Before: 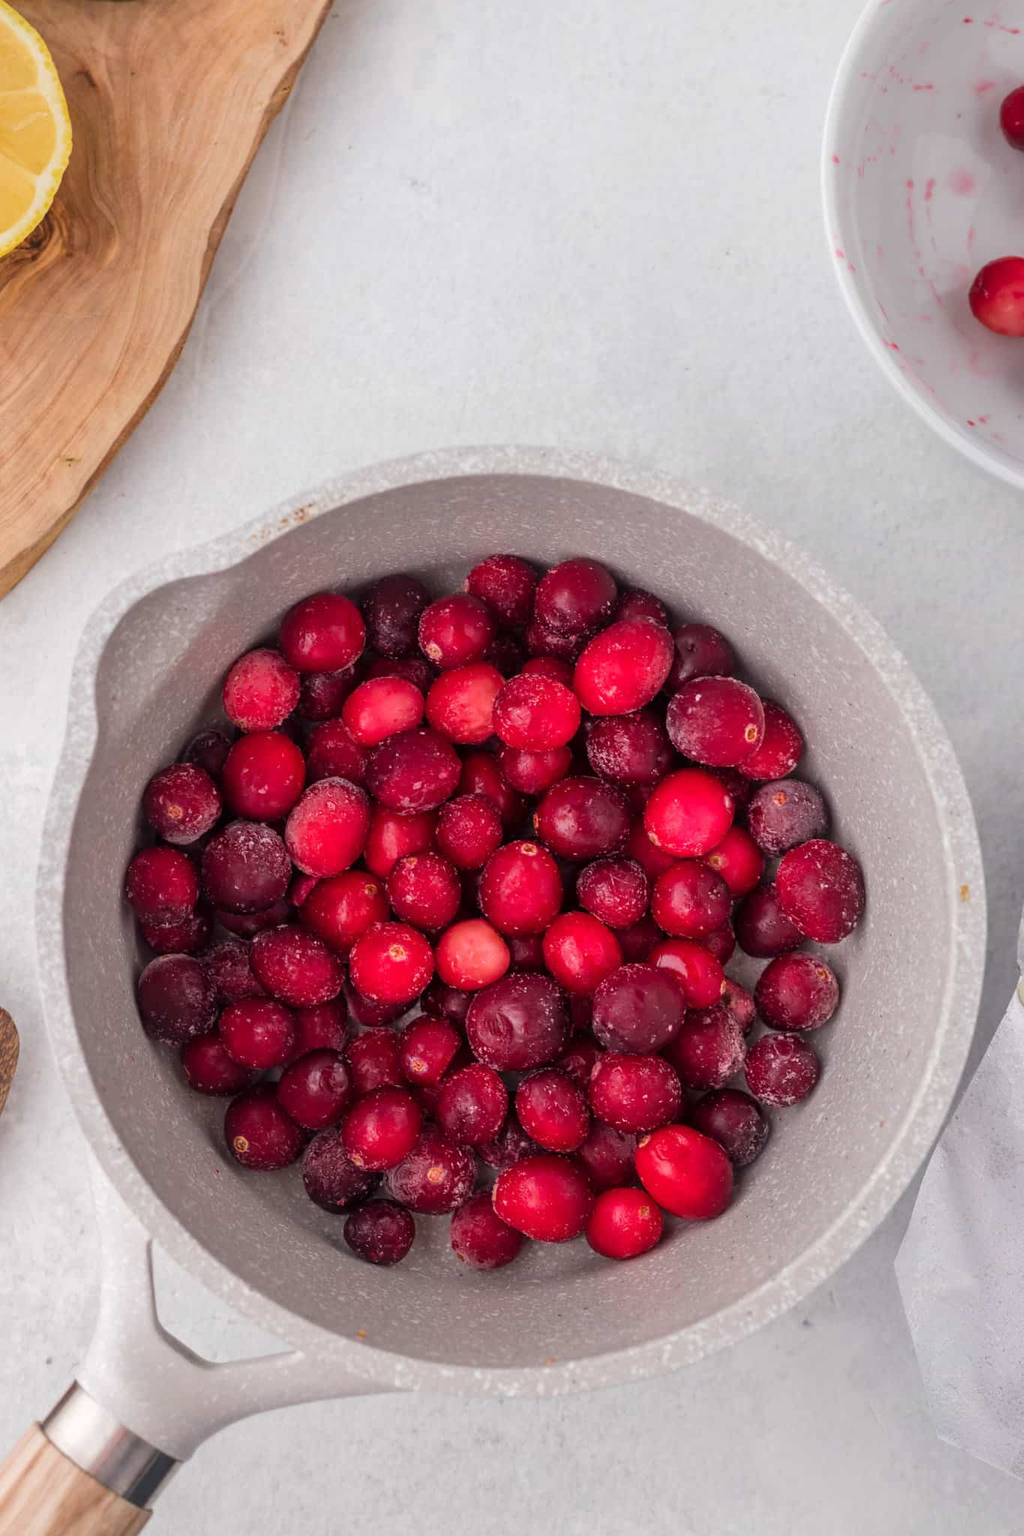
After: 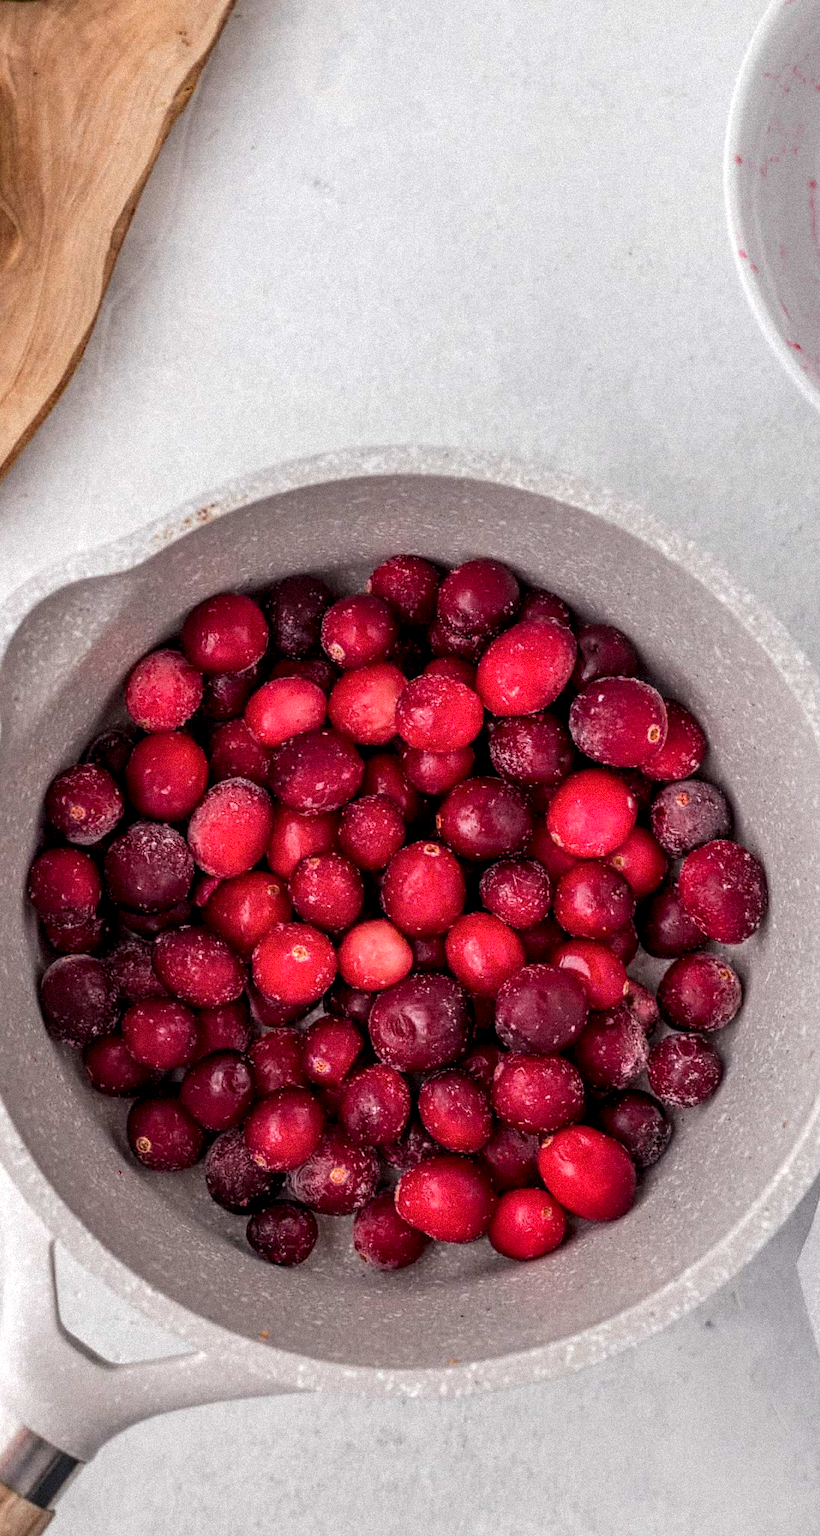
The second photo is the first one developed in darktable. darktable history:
crop and rotate: left 9.597%, right 10.195%
grain: coarseness 9.38 ISO, strength 34.99%, mid-tones bias 0%
local contrast: detail 150%
